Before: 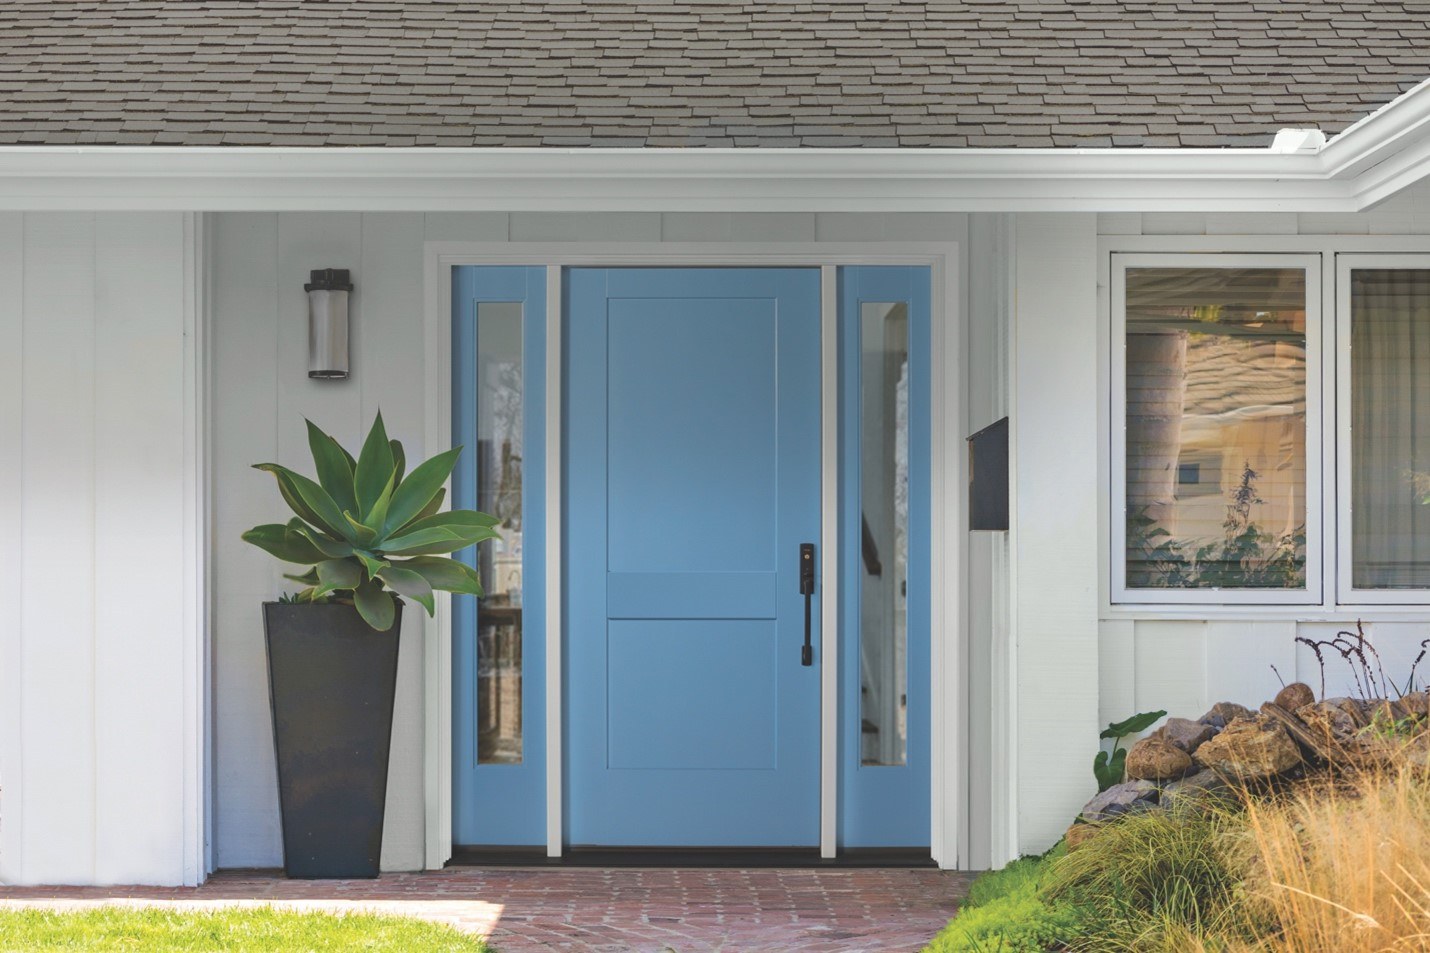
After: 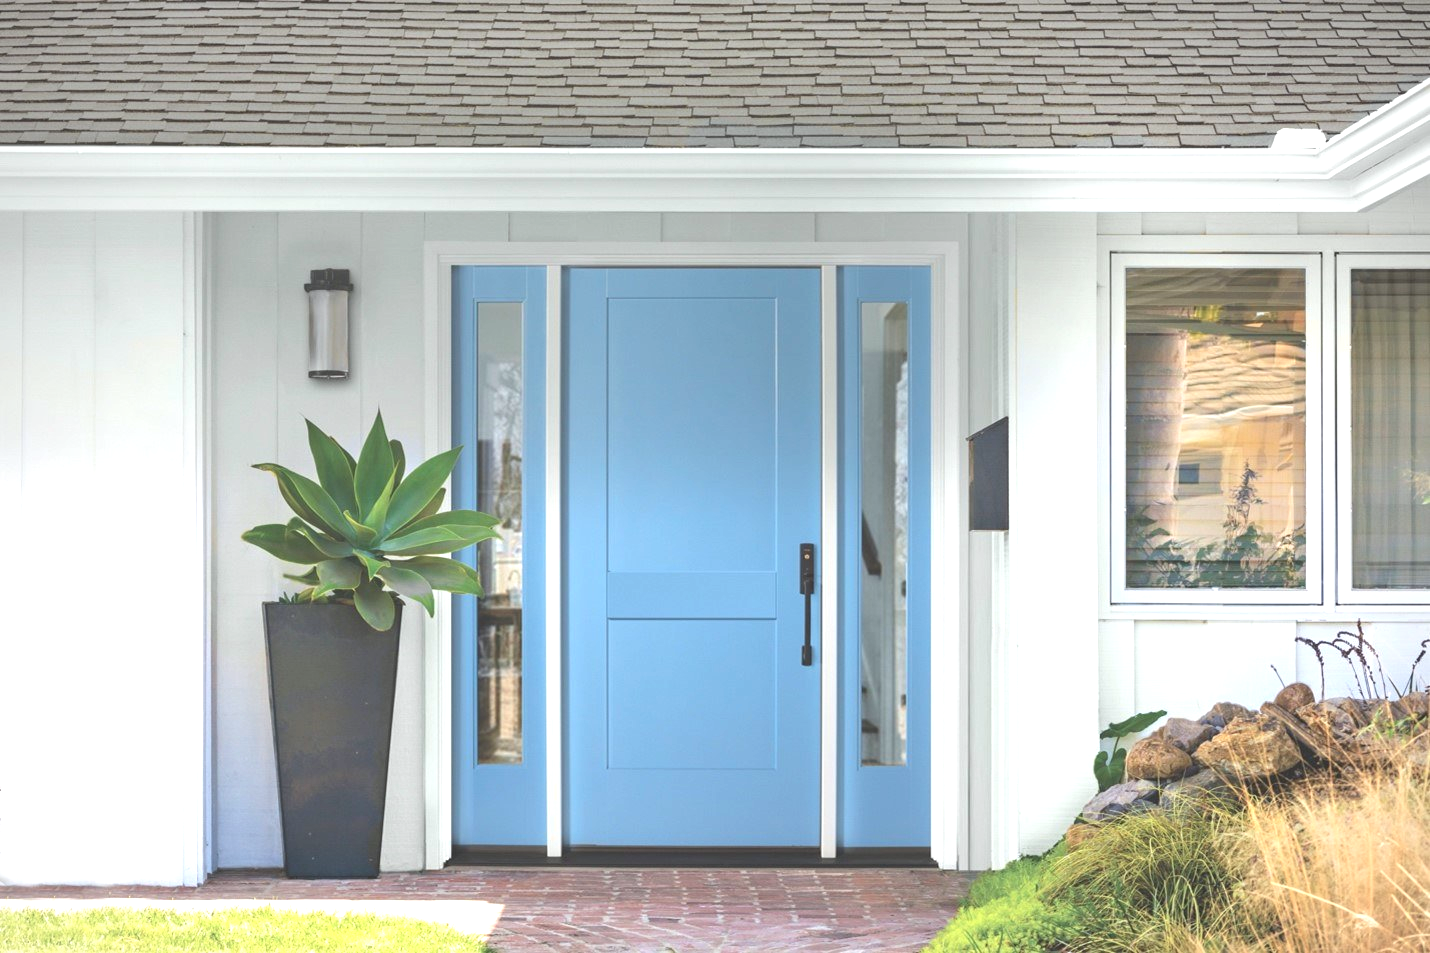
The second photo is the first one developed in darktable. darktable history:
exposure: black level correction 0, exposure 1 EV, compensate highlight preservation false
white balance: red 0.986, blue 1.01
vignetting: fall-off radius 100%, width/height ratio 1.337
